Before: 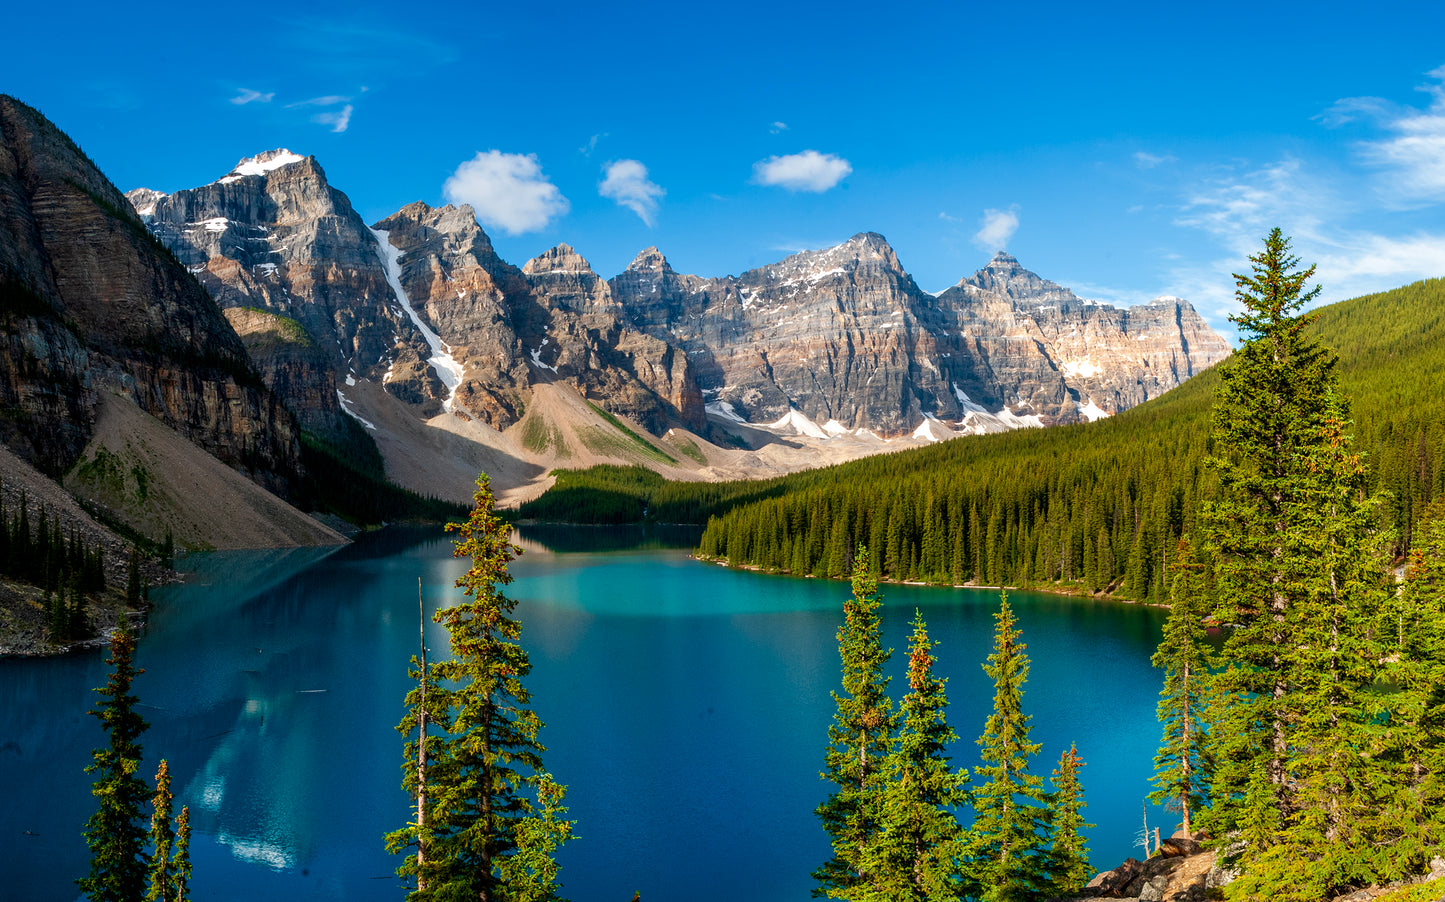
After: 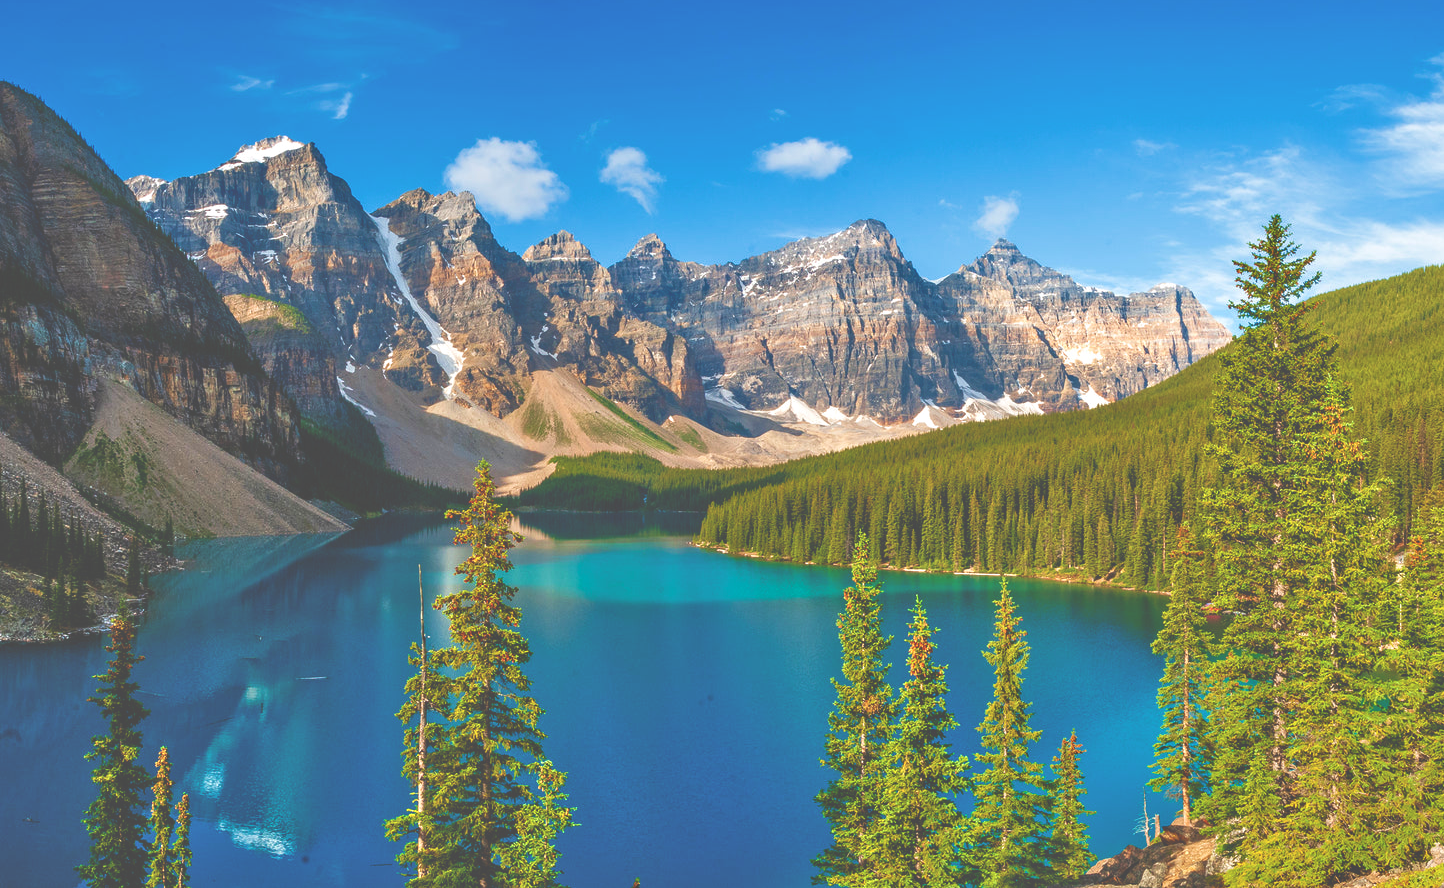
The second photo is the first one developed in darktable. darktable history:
exposure: black level correction -0.027, compensate highlight preservation false
velvia: on, module defaults
tone equalizer: -7 EV 0.156 EV, -6 EV 0.564 EV, -5 EV 1.15 EV, -4 EV 1.32 EV, -3 EV 1.18 EV, -2 EV 0.6 EV, -1 EV 0.147 EV
crop: top 1.487%, right 0.024%
